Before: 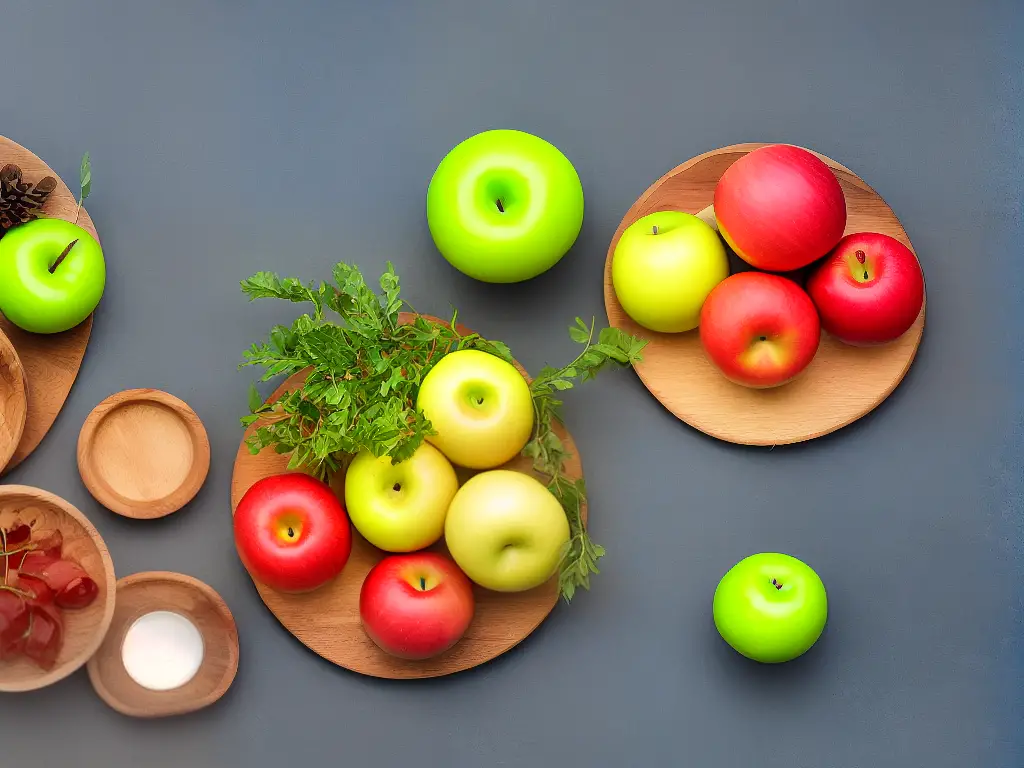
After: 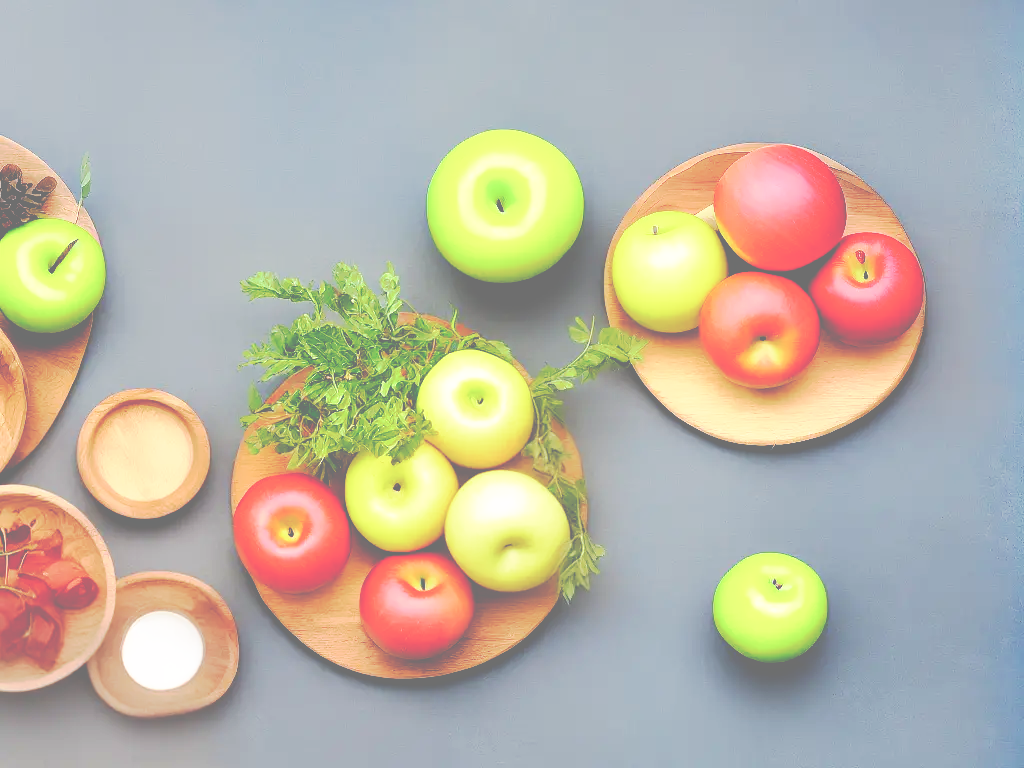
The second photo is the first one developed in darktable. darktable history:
tone curve: curves: ch0 [(0, 0) (0.003, 0.464) (0.011, 0.464) (0.025, 0.464) (0.044, 0.464) (0.069, 0.464) (0.1, 0.463) (0.136, 0.463) (0.177, 0.464) (0.224, 0.469) (0.277, 0.482) (0.335, 0.501) (0.399, 0.53) (0.468, 0.567) (0.543, 0.61) (0.623, 0.663) (0.709, 0.718) (0.801, 0.779) (0.898, 0.842) (1, 1)], preserve colors none
base curve: curves: ch0 [(0, 0) (0.007, 0.004) (0.027, 0.03) (0.046, 0.07) (0.207, 0.54) (0.442, 0.872) (0.673, 0.972) (1, 1)], preserve colors none
